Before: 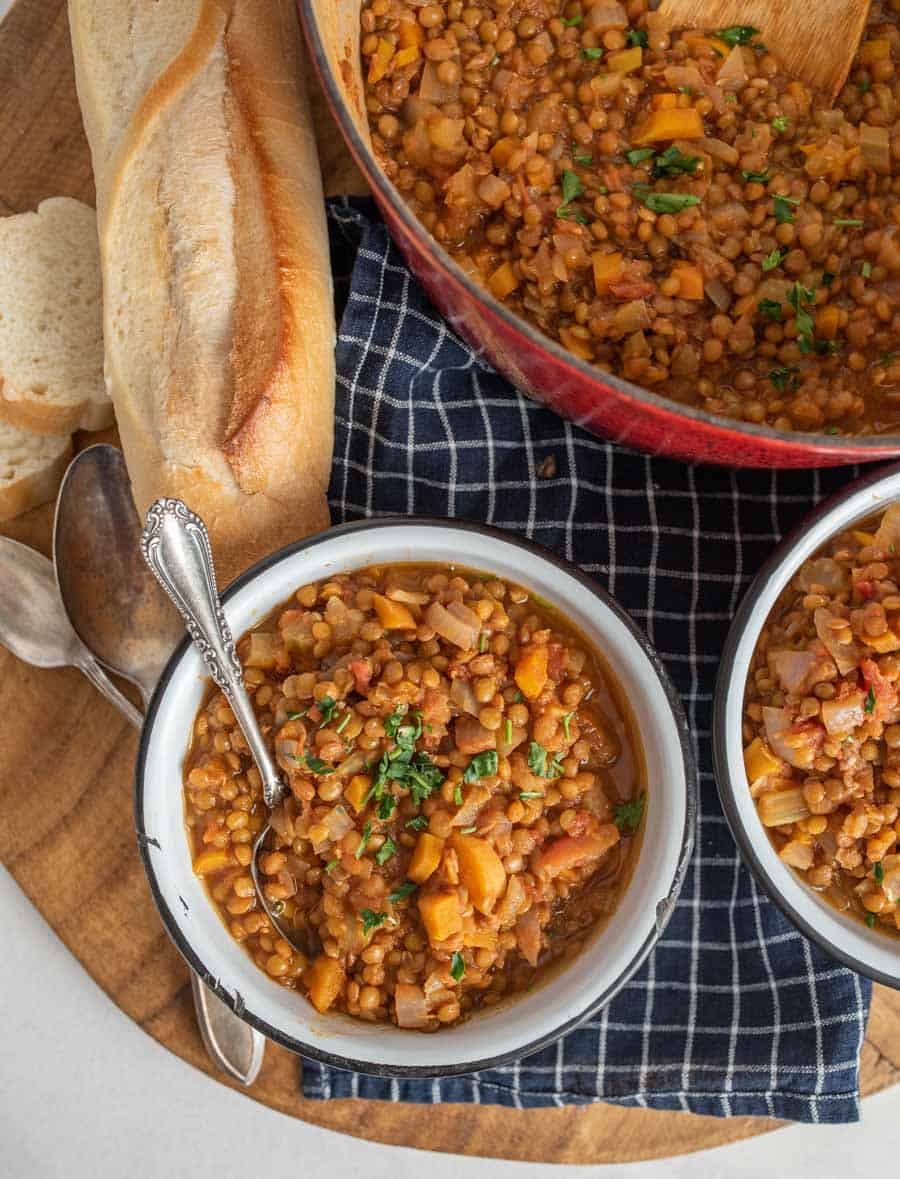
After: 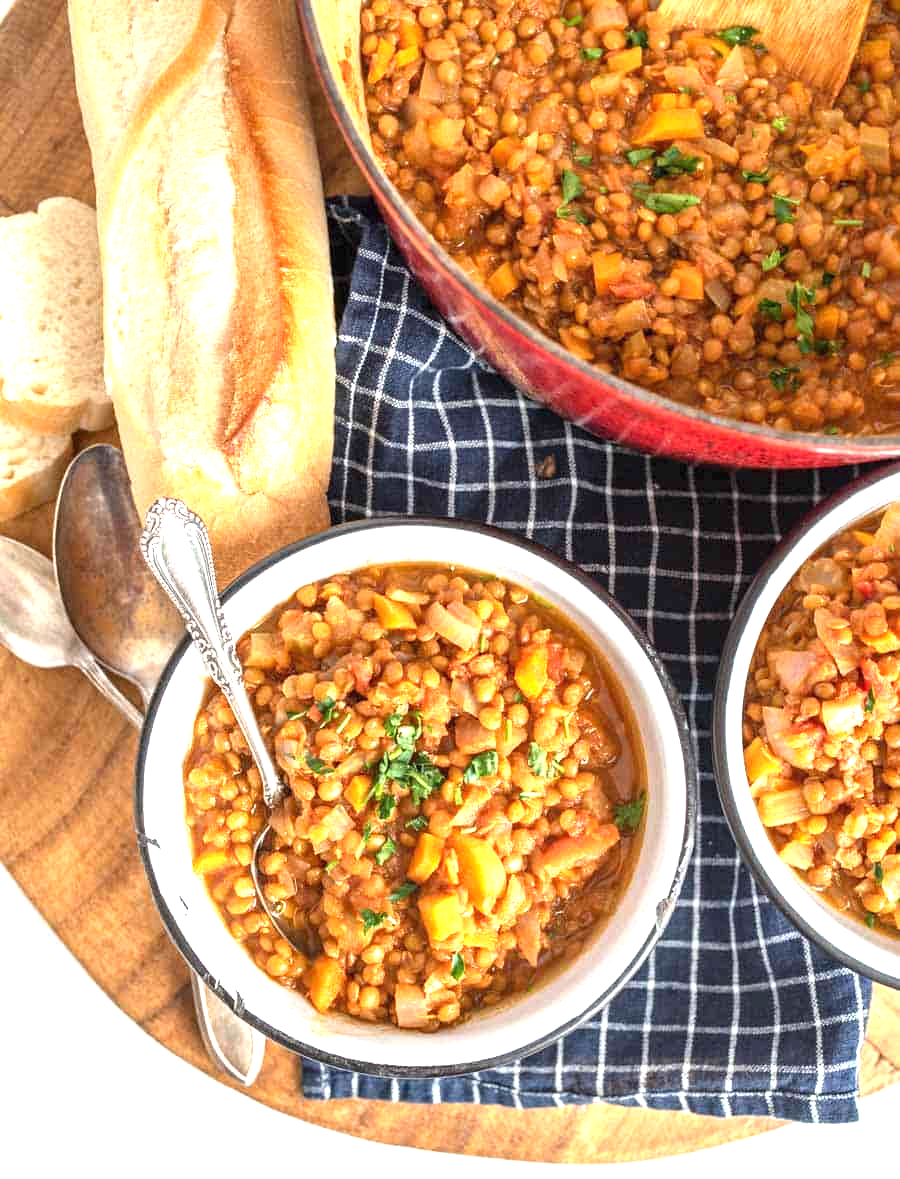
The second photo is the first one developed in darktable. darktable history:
exposure: black level correction 0, exposure 1.45 EV, compensate exposure bias true, compensate highlight preservation false
